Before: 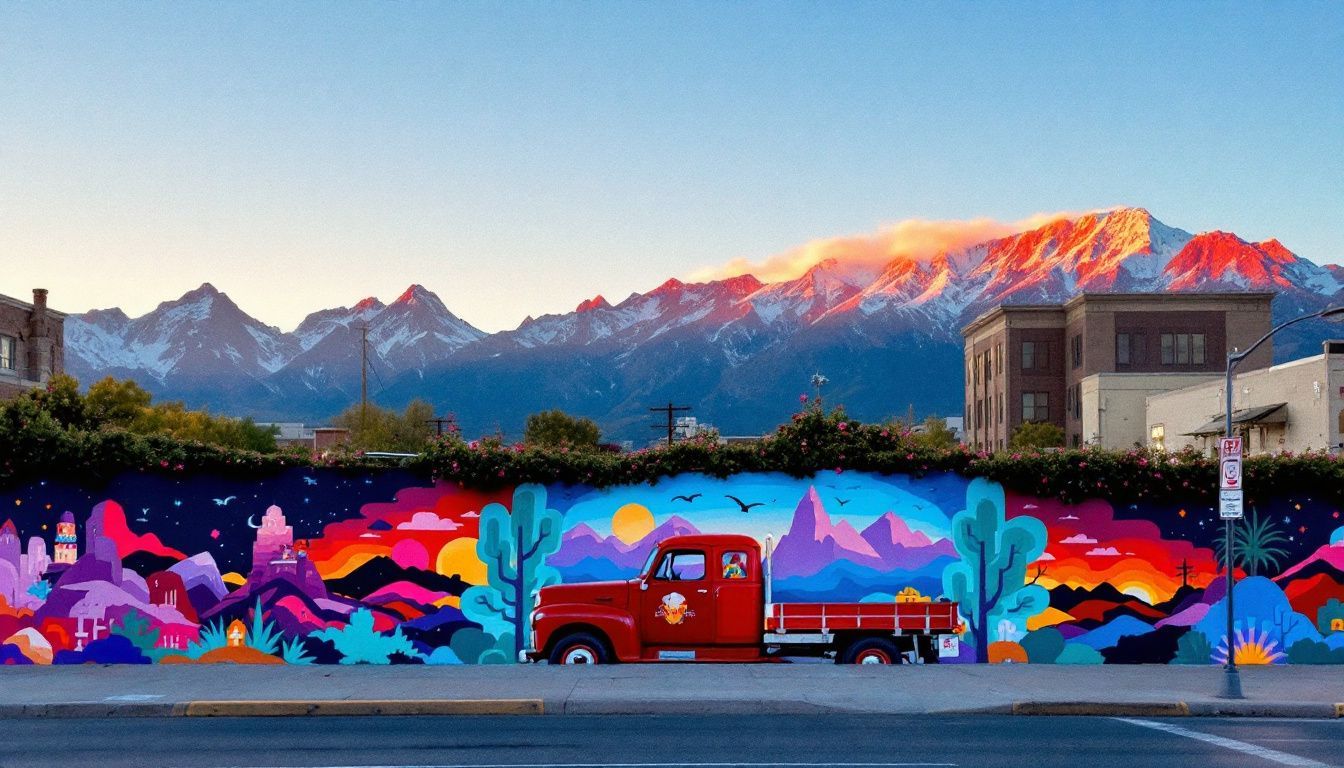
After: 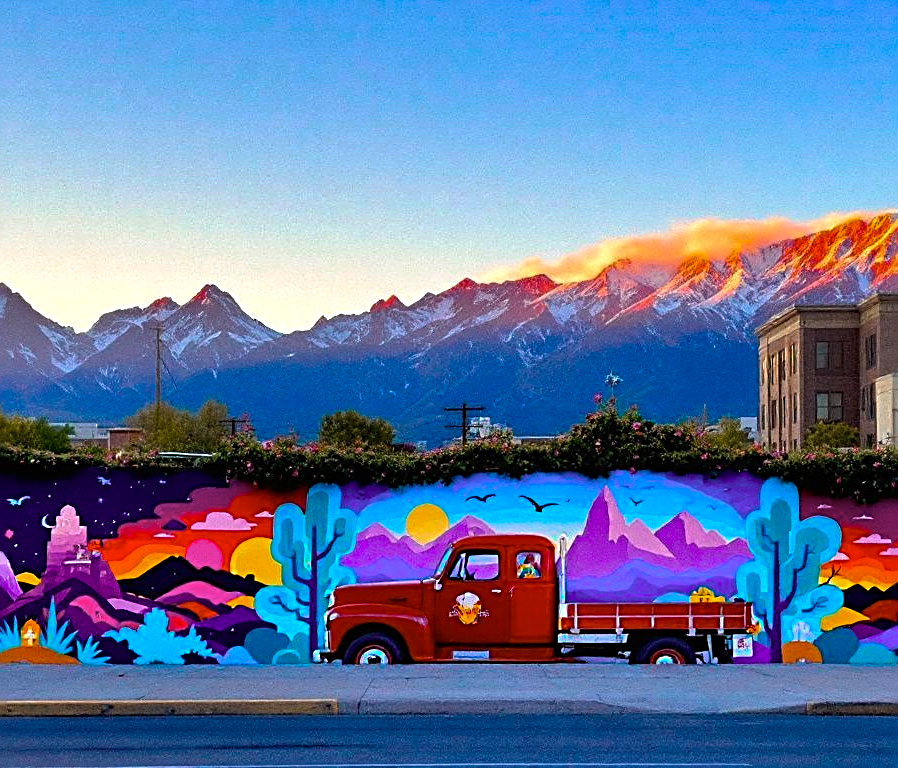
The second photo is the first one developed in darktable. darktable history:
crop: left 15.388%, right 17.739%
shadows and highlights: highlights color adjustment 49.64%, low approximation 0.01, soften with gaussian
base curve: curves: ch0 [(0, 0) (0.74, 0.67) (1, 1)], preserve colors none
color balance rgb: highlights gain › luminance 14.877%, linear chroma grading › global chroma 25.355%, perceptual saturation grading › global saturation 0.885%, global vibrance 20%
color zones: curves: ch0 [(0.257, 0.558) (0.75, 0.565)]; ch1 [(0.004, 0.857) (0.14, 0.416) (0.257, 0.695) (0.442, 0.032) (0.736, 0.266) (0.891, 0.741)]; ch2 [(0, 0.623) (0.112, 0.436) (0.271, 0.474) (0.516, 0.64) (0.743, 0.286)], mix -132.54%
sharpen: radius 2.796, amount 0.725
